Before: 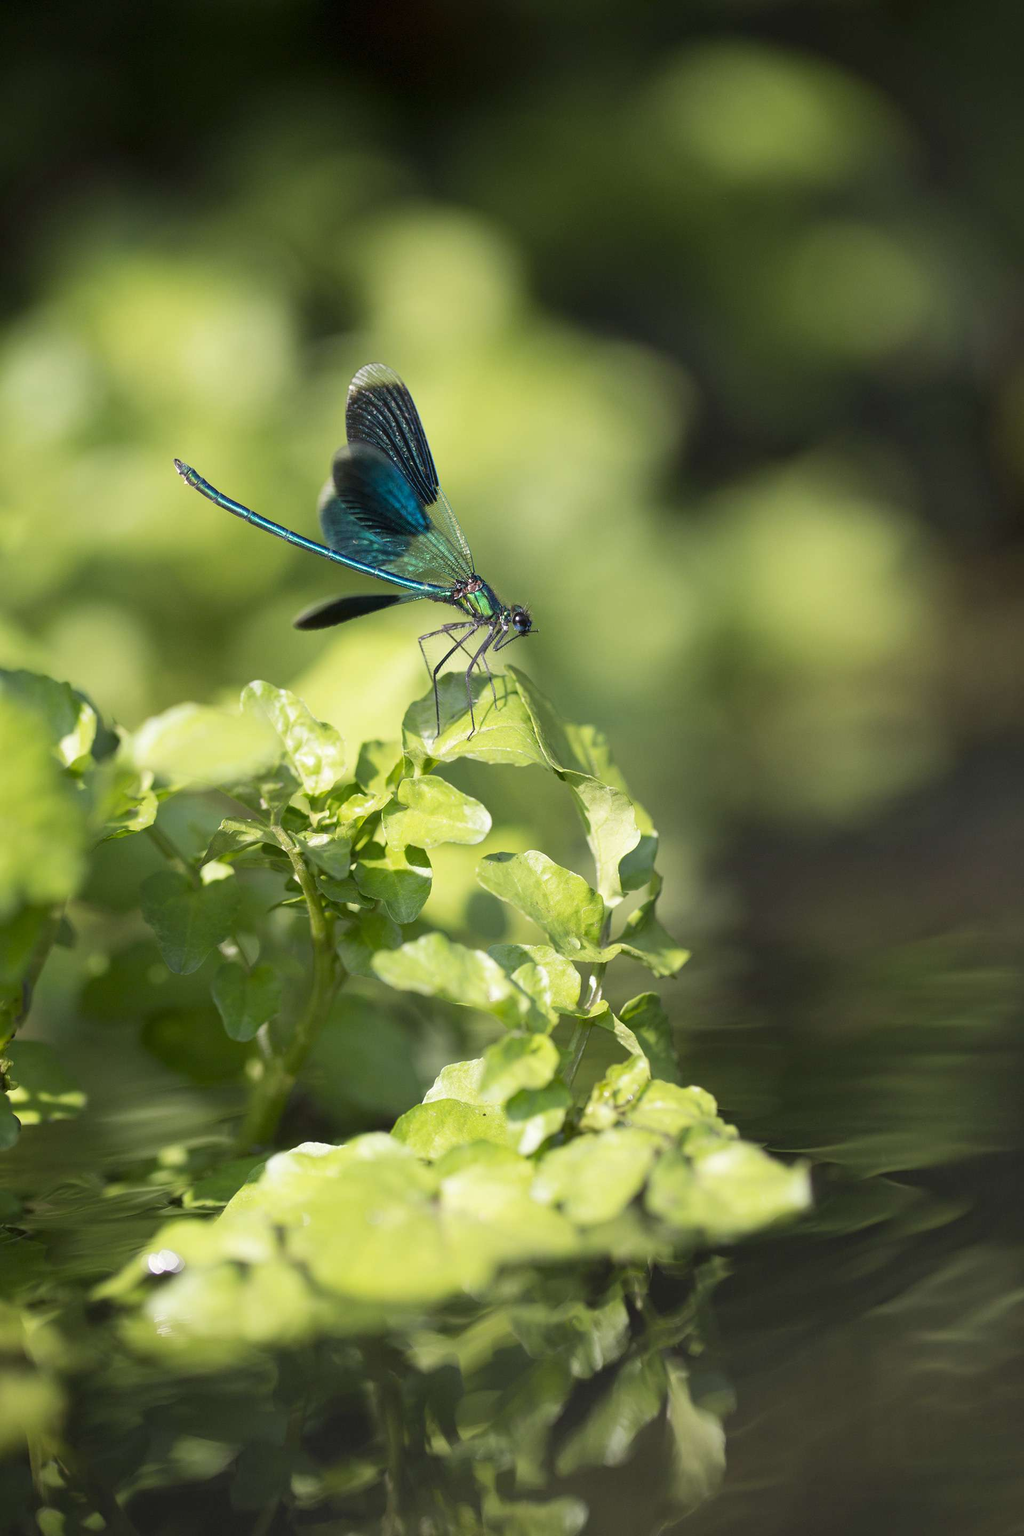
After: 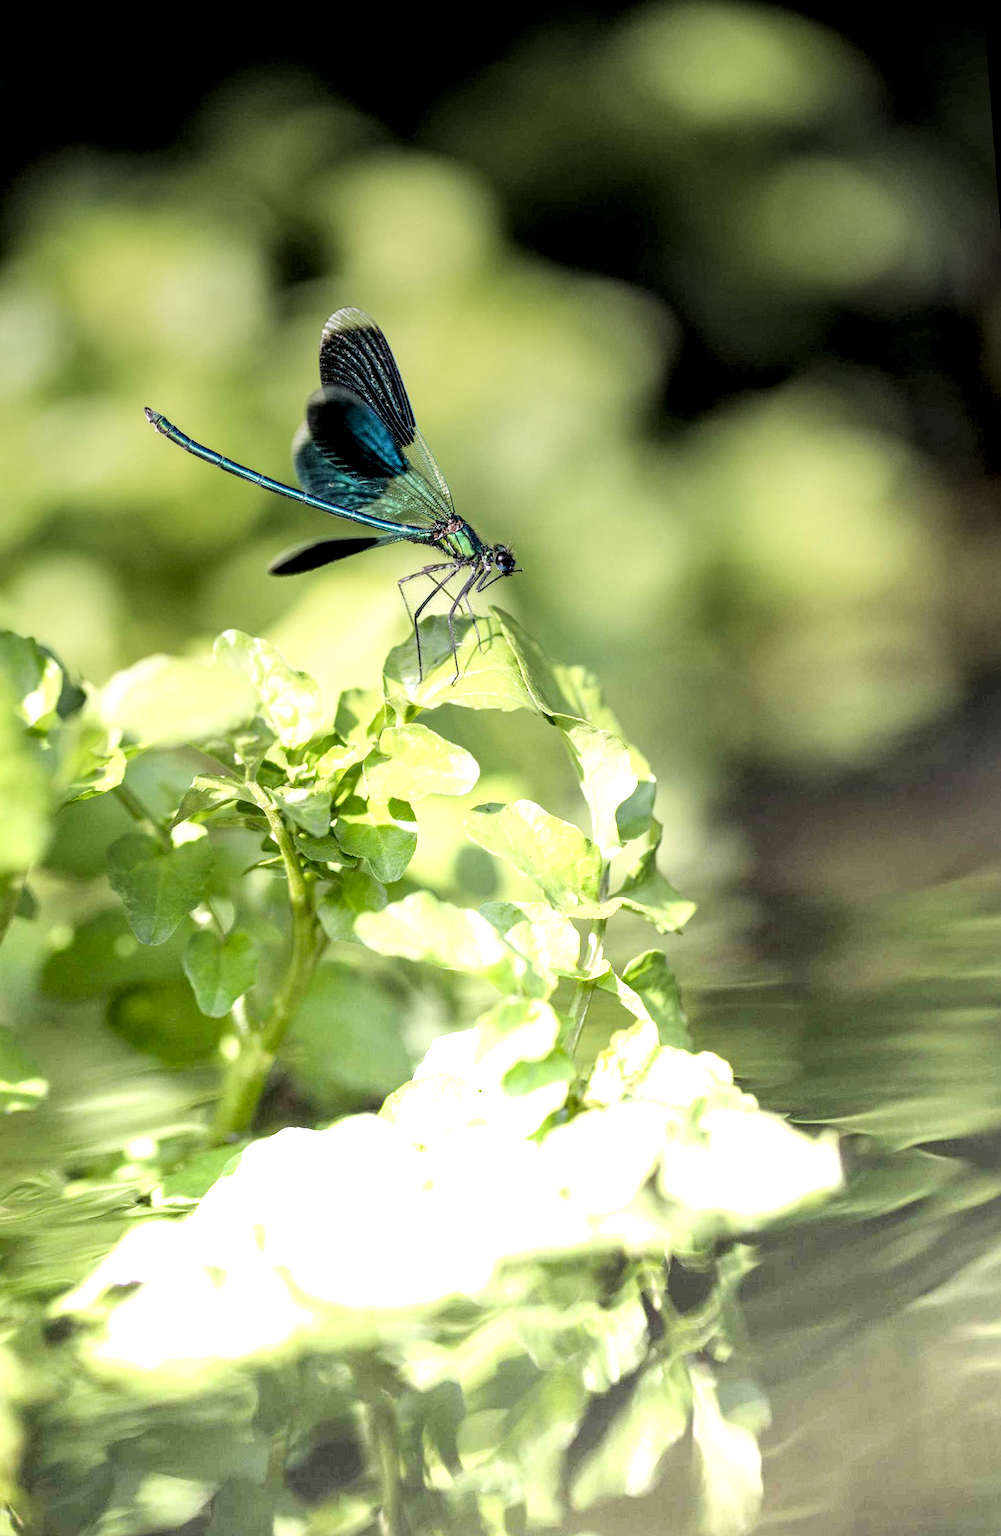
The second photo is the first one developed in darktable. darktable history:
local contrast: highlights 60%, shadows 60%, detail 160%
rotate and perspective: rotation -1.68°, lens shift (vertical) -0.146, crop left 0.049, crop right 0.912, crop top 0.032, crop bottom 0.96
graduated density: density -3.9 EV
filmic rgb: black relative exposure -5 EV, hardness 2.88, contrast 1.1
